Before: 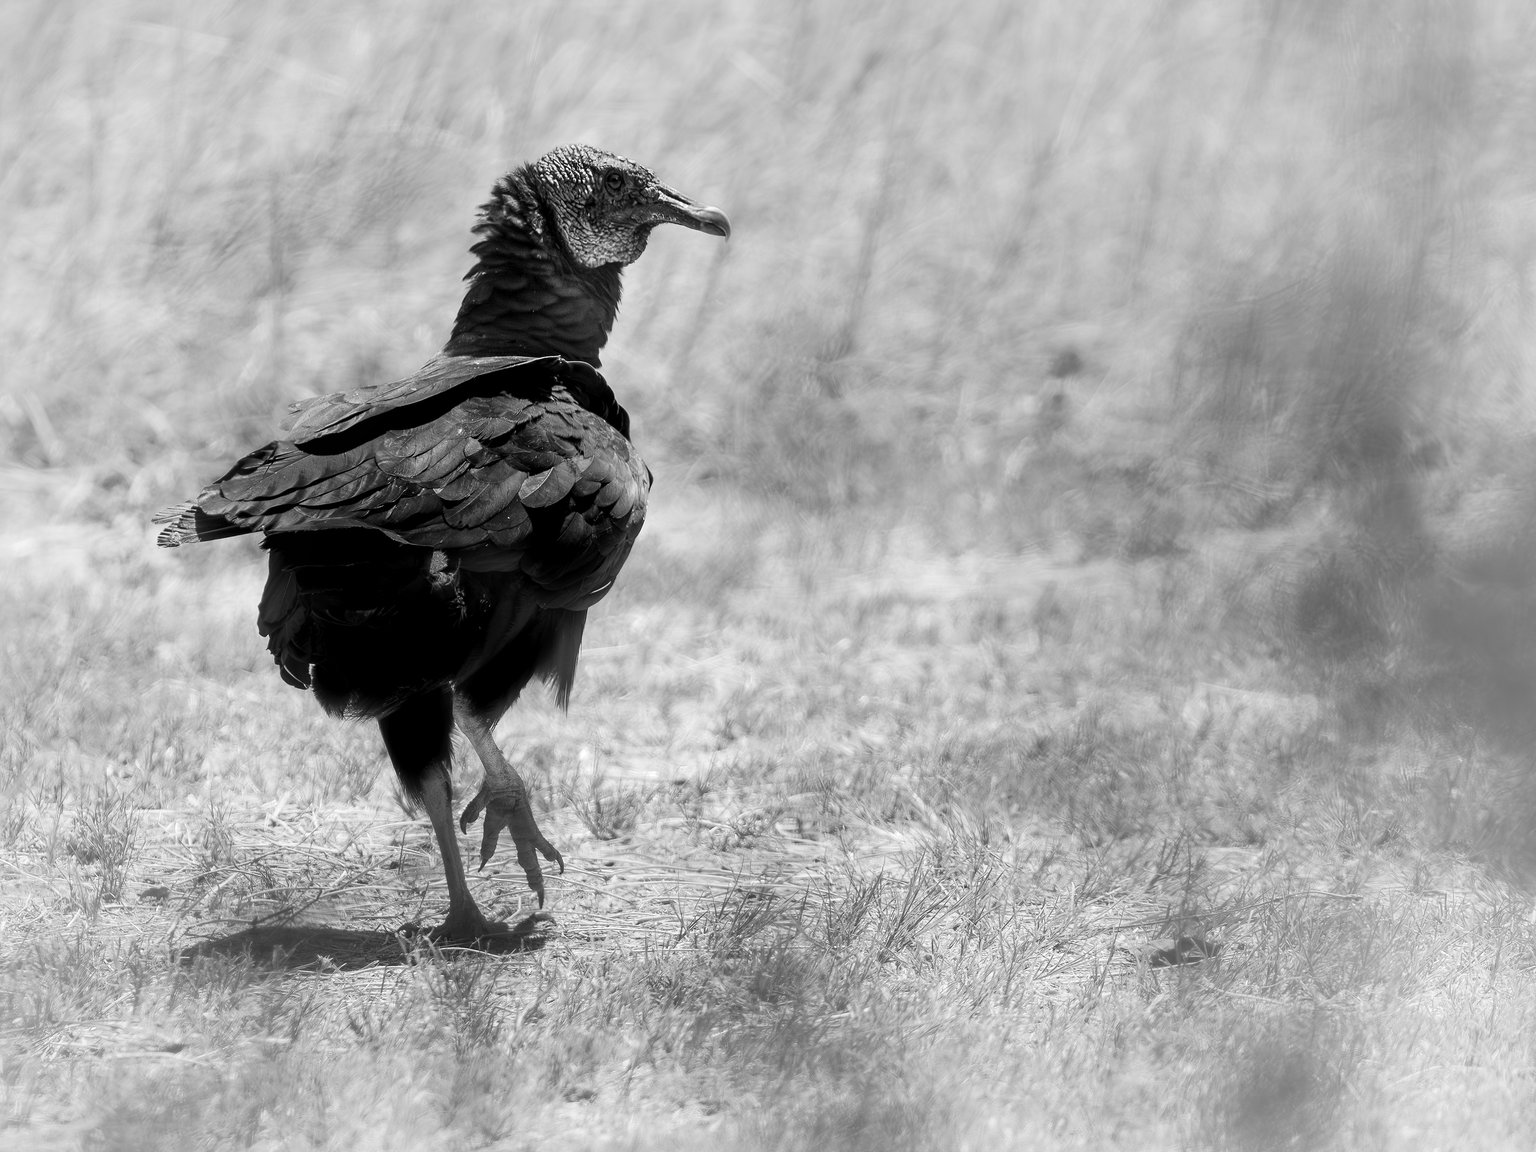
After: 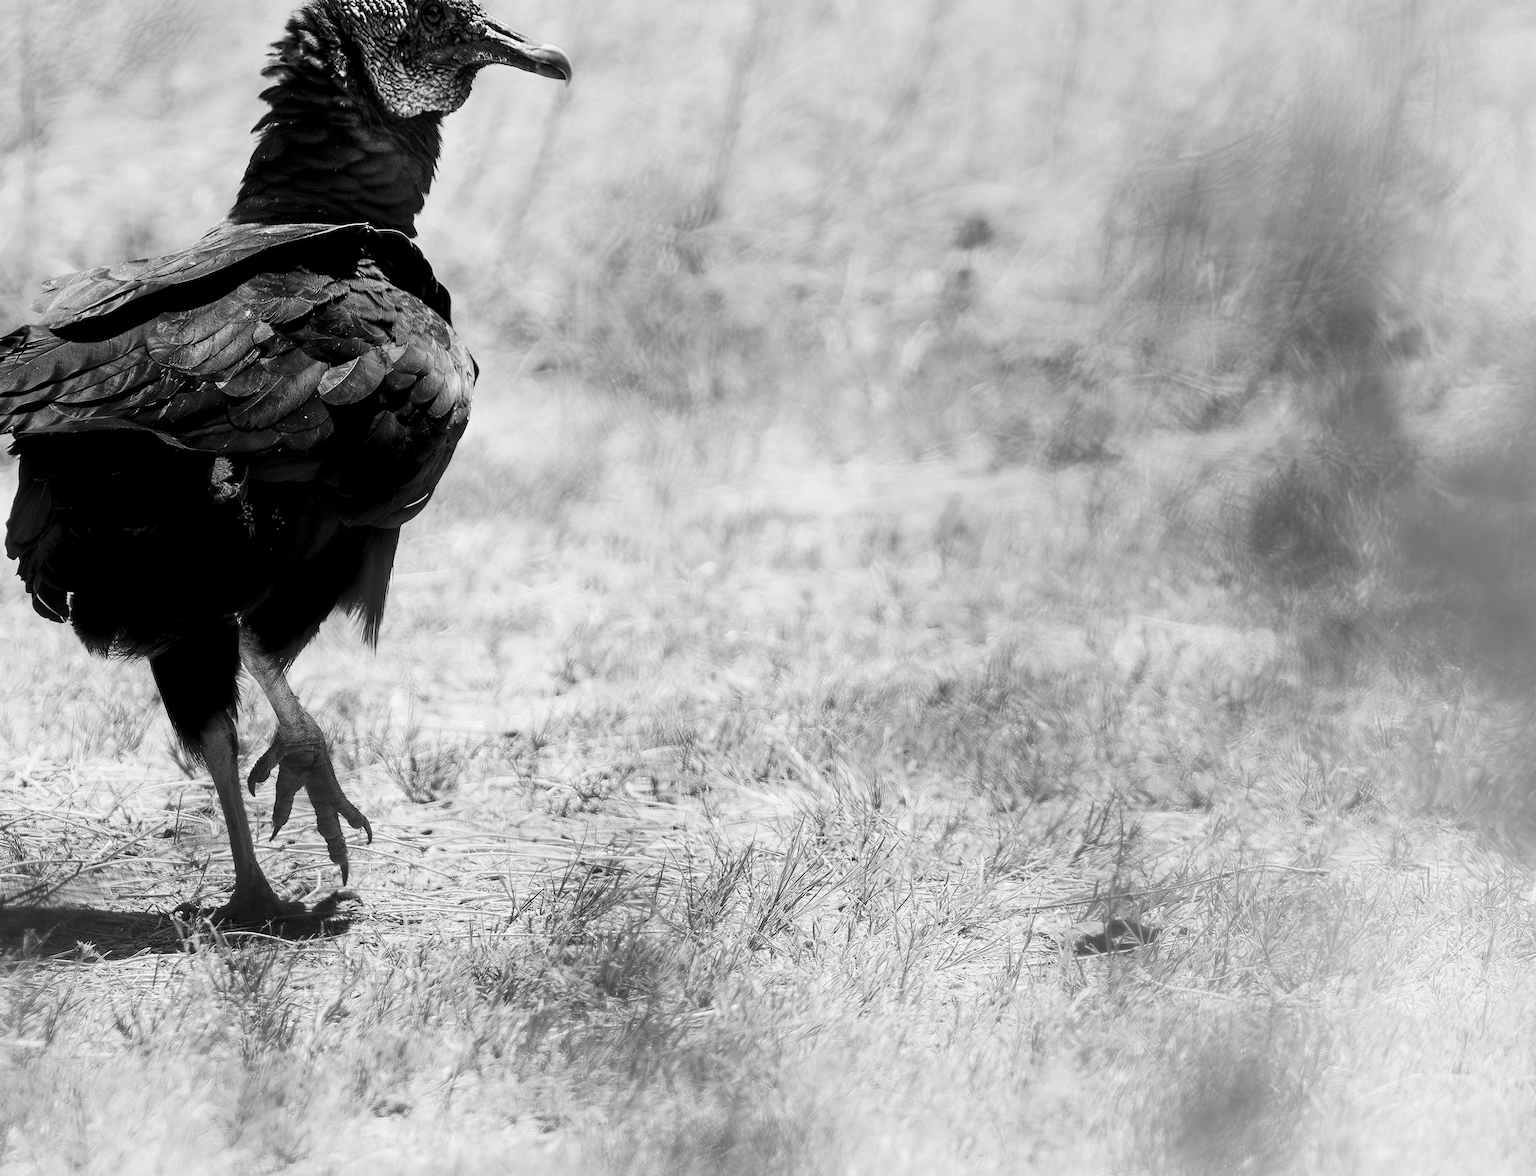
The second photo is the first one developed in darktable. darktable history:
color balance rgb: perceptual saturation grading › global saturation 64.206%, perceptual saturation grading › highlights 50.538%, perceptual saturation grading › shadows 29.421%, contrast -10.325%
exposure: black level correction 0.005, exposure 0.016 EV, compensate highlight preservation false
crop: left 16.507%, top 14.741%
tone equalizer: edges refinement/feathering 500, mask exposure compensation -1.57 EV, preserve details no
contrast brightness saturation: contrast 0.29
